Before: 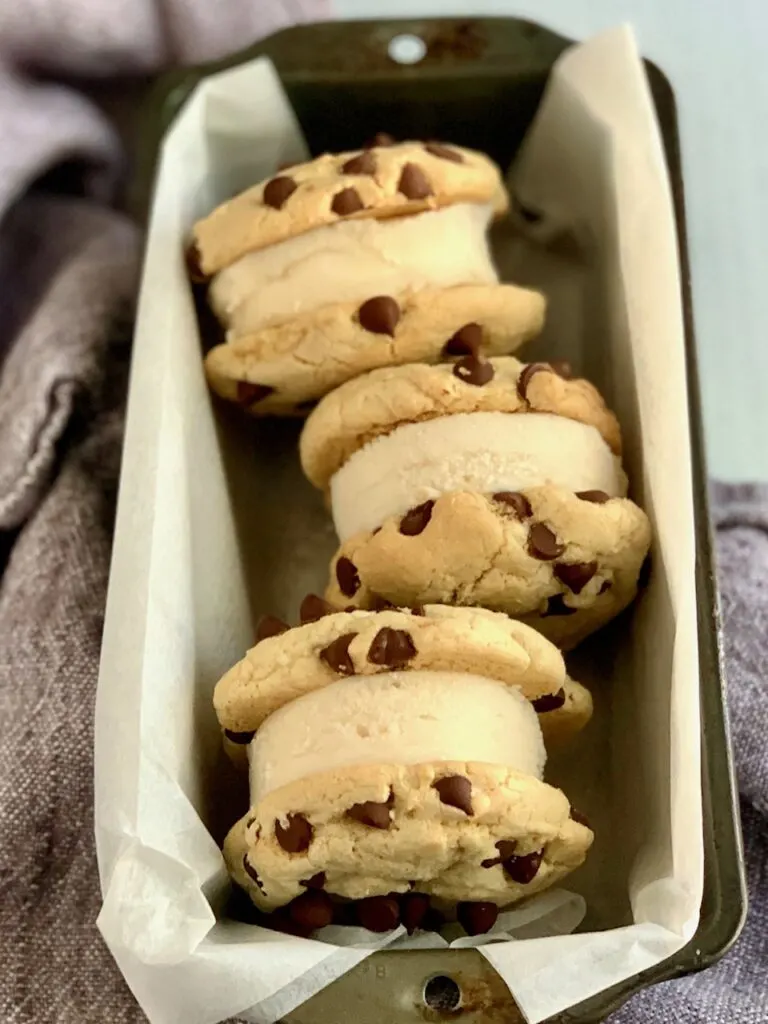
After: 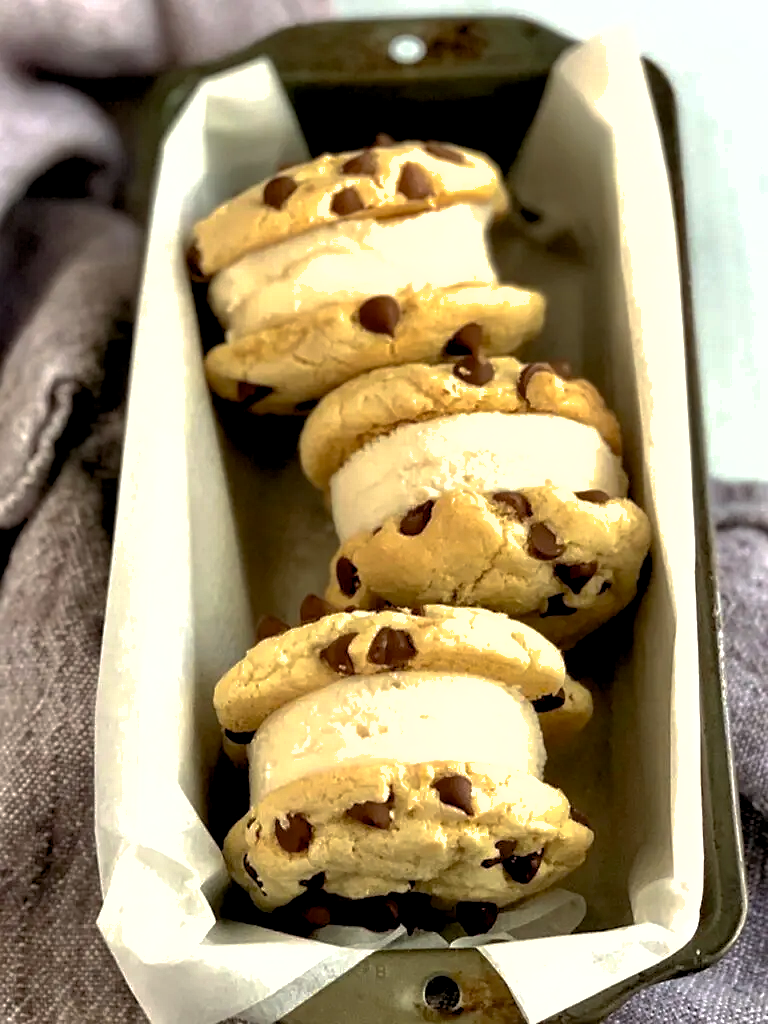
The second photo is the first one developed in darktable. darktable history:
shadows and highlights: on, module defaults
sharpen: radius 1.258, amount 0.297, threshold 0.089
exposure: black level correction 0.001, exposure 0.499 EV, compensate highlight preservation false
levels: levels [0.029, 0.545, 0.971]
